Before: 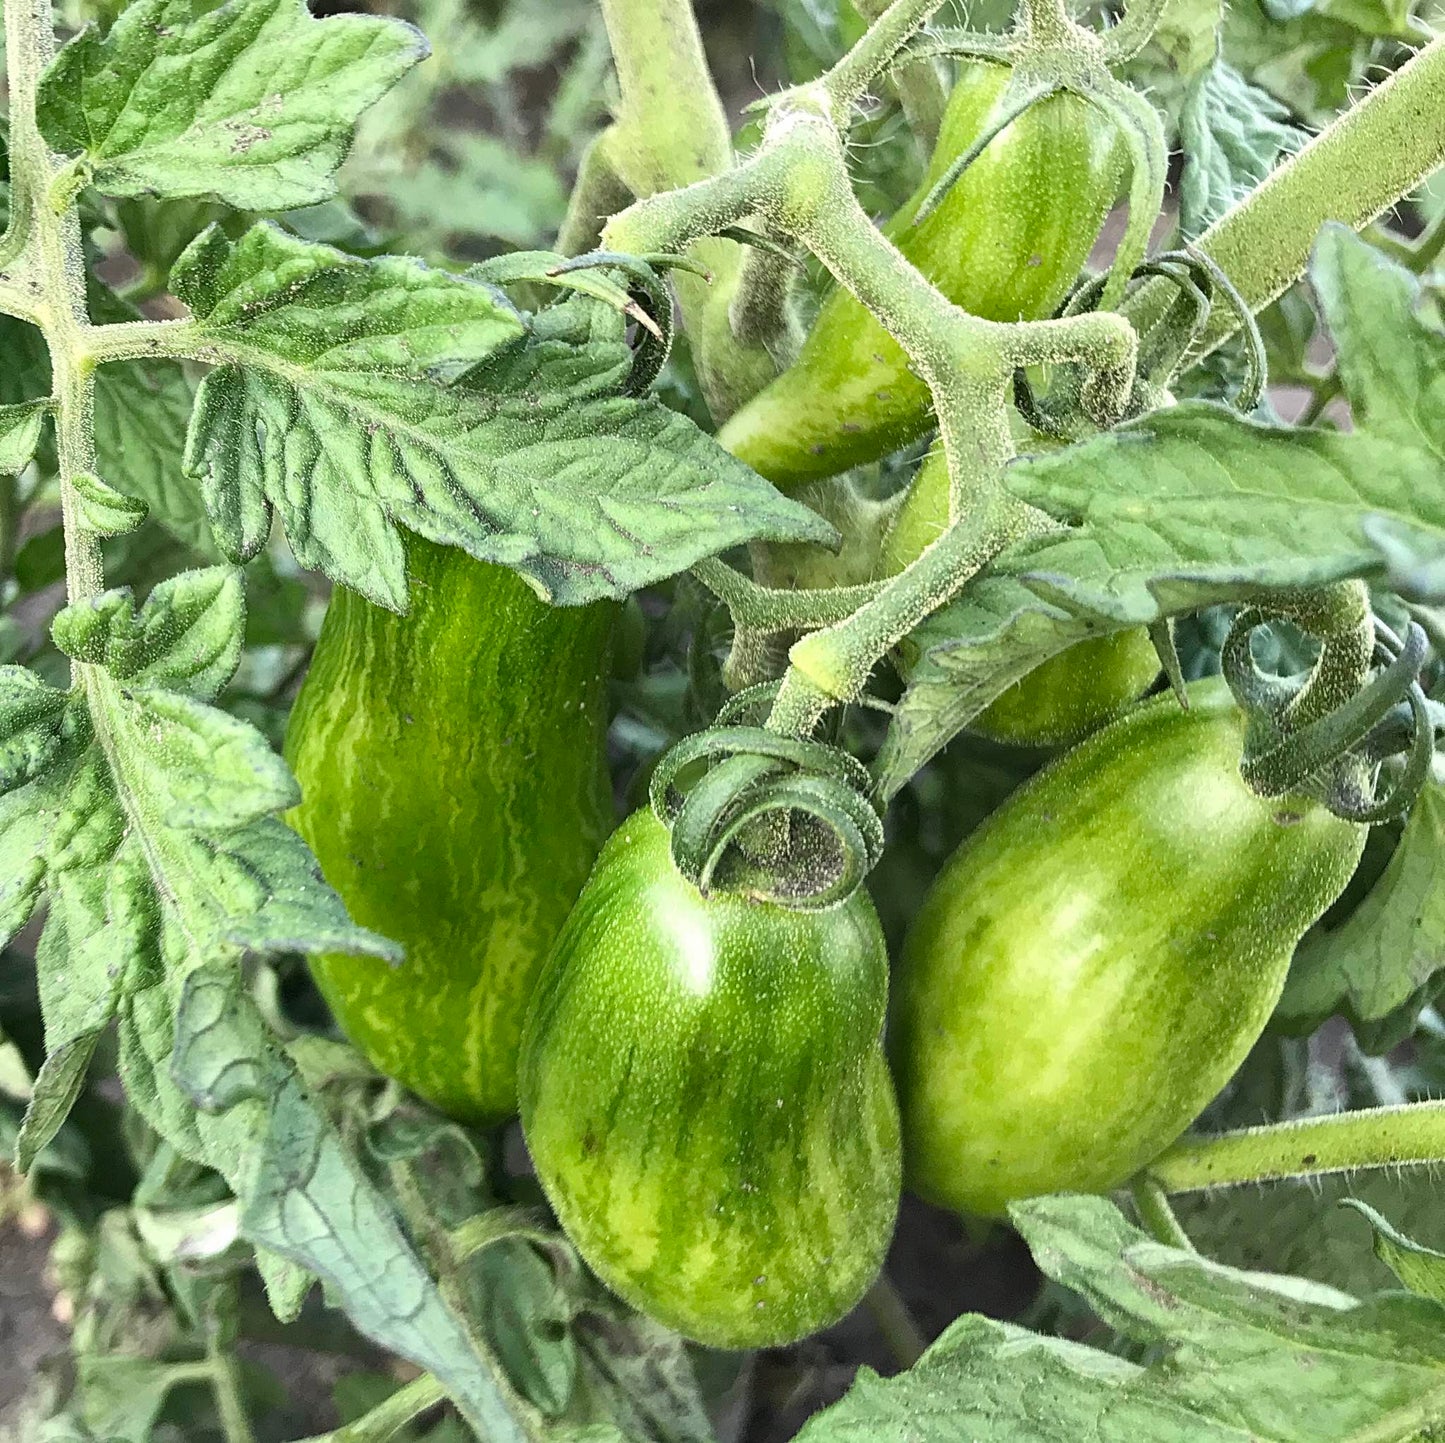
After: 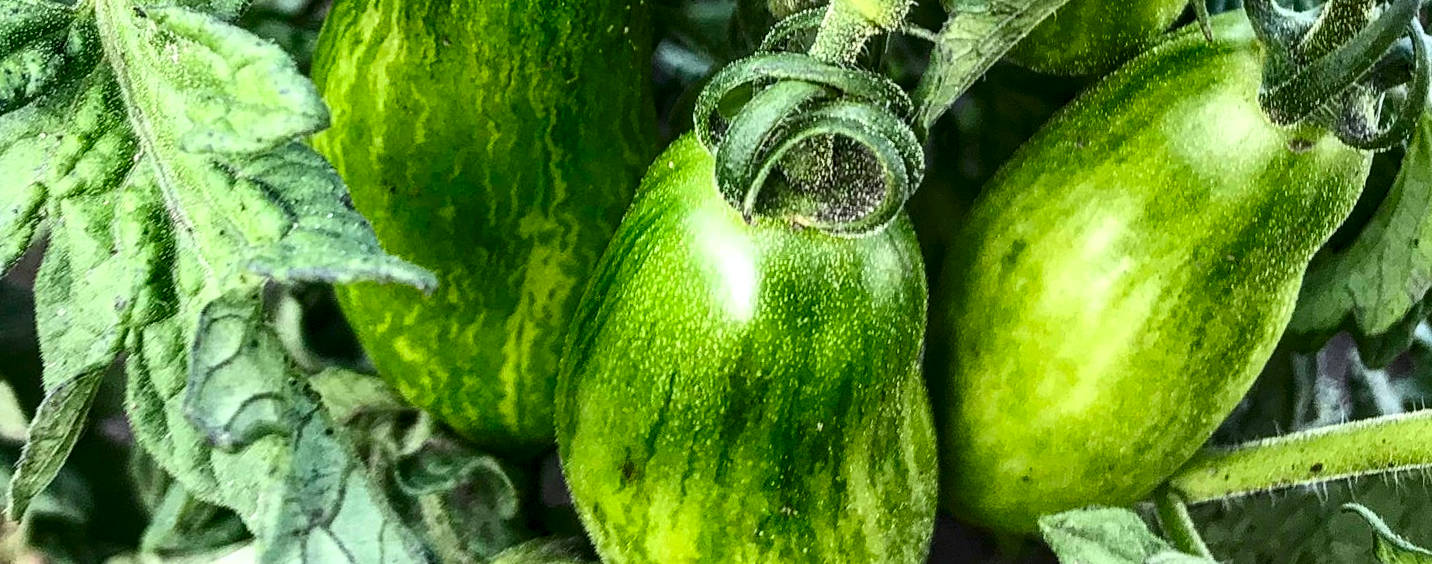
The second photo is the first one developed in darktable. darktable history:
contrast brightness saturation: contrast 0.21, brightness -0.11, saturation 0.21
crop: top 45.551%, bottom 12.262%
white balance: red 0.98, blue 1.034
rotate and perspective: rotation 0.679°, lens shift (horizontal) 0.136, crop left 0.009, crop right 0.991, crop top 0.078, crop bottom 0.95
local contrast: detail 130%
